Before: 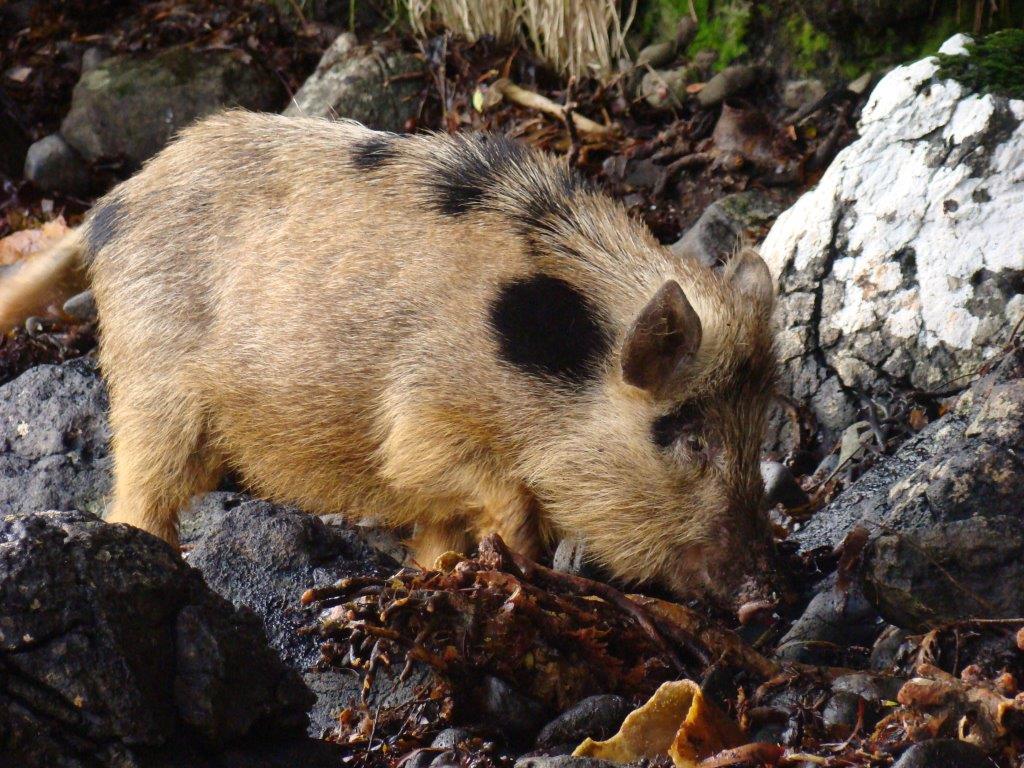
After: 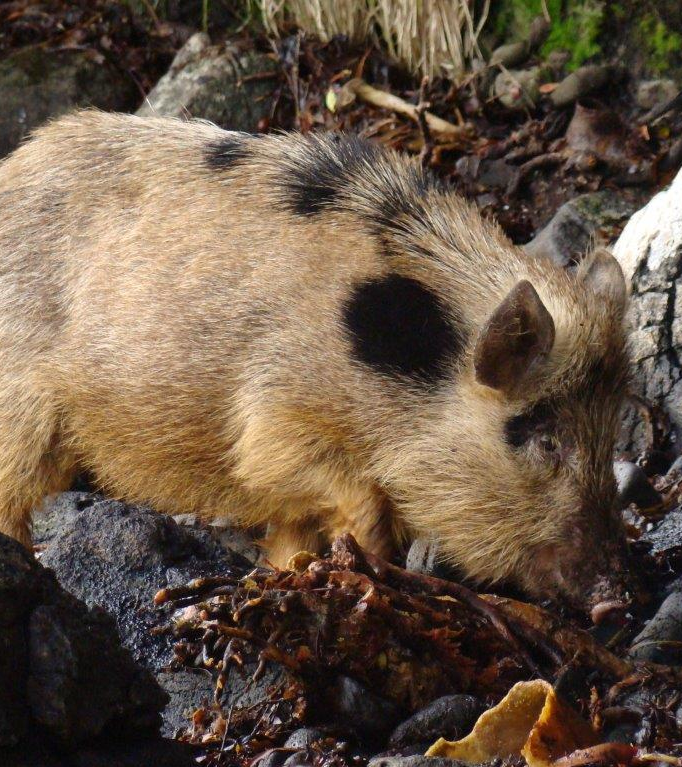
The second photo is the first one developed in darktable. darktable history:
crop and rotate: left 14.366%, right 18.96%
